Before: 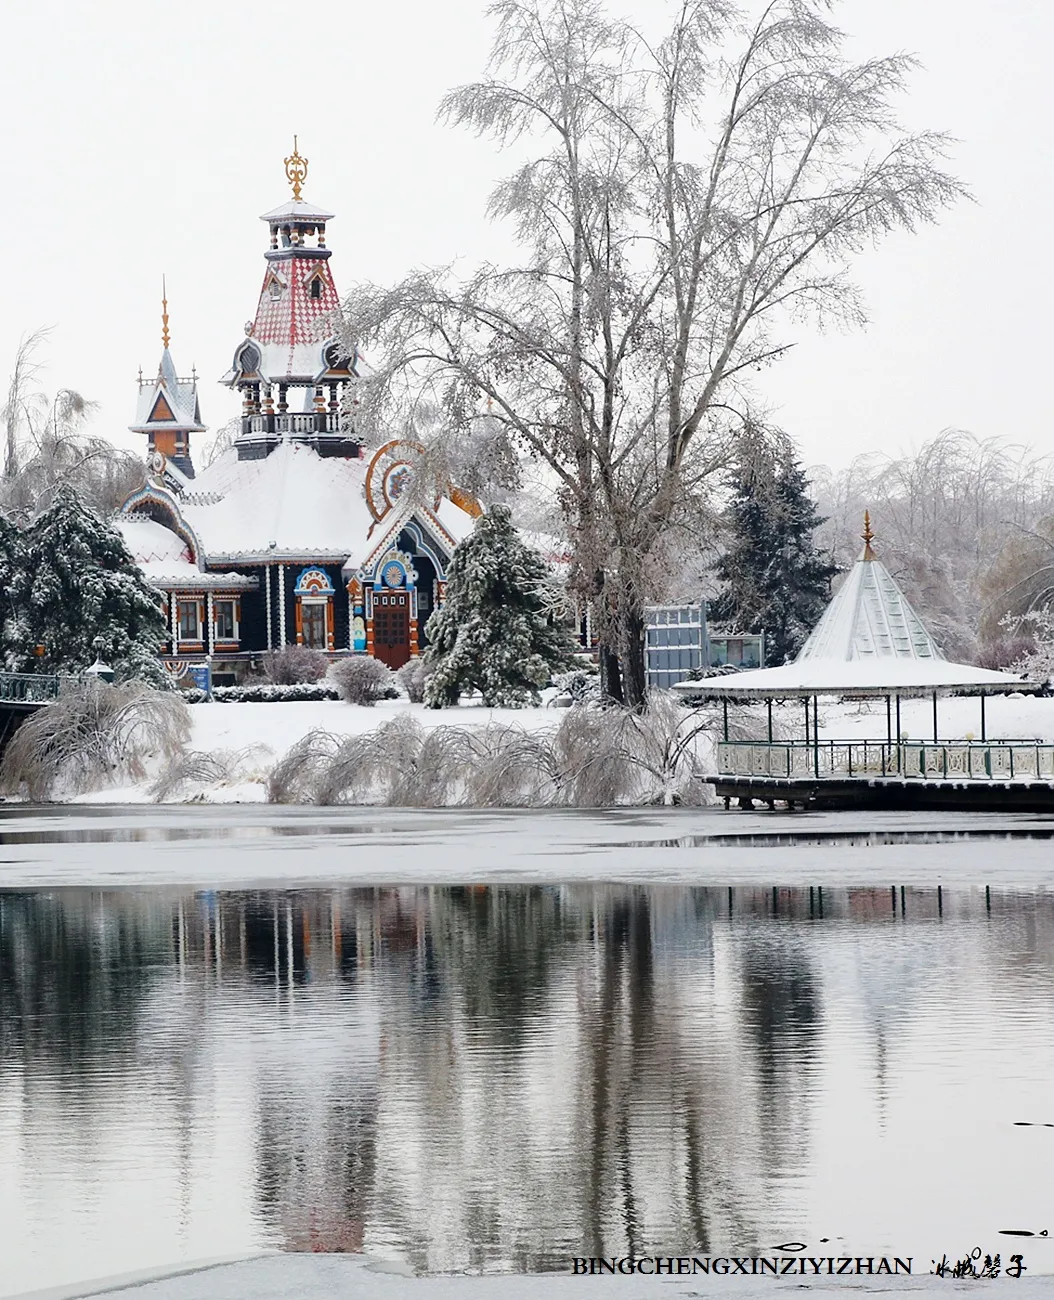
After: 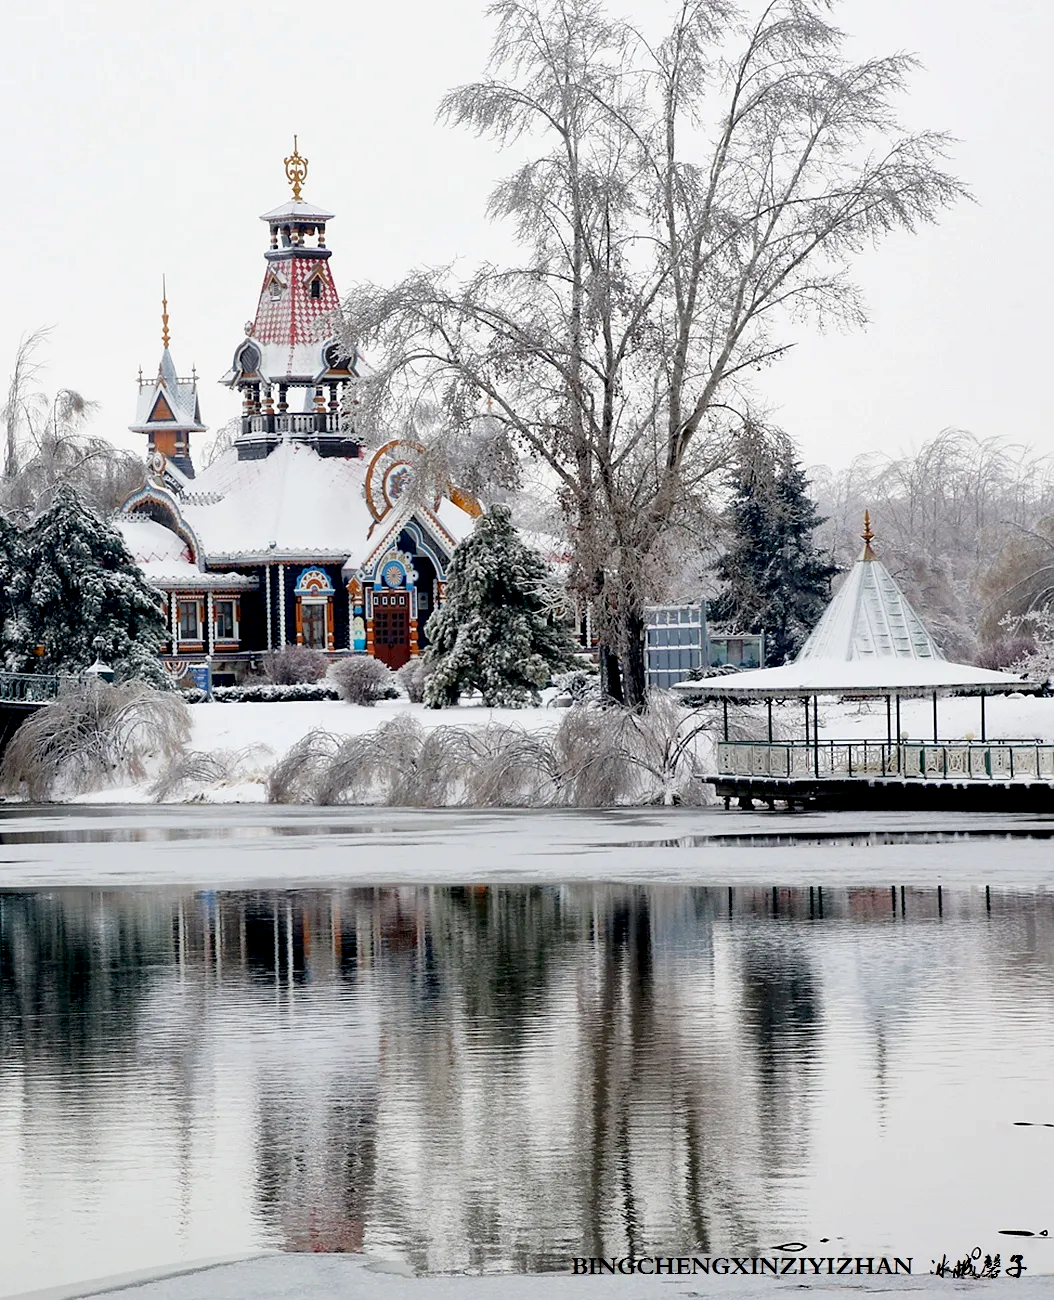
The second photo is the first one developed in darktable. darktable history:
exposure: black level correction 0.014, compensate highlight preservation false
shadows and highlights: shadows 36.14, highlights -27.52, soften with gaussian
